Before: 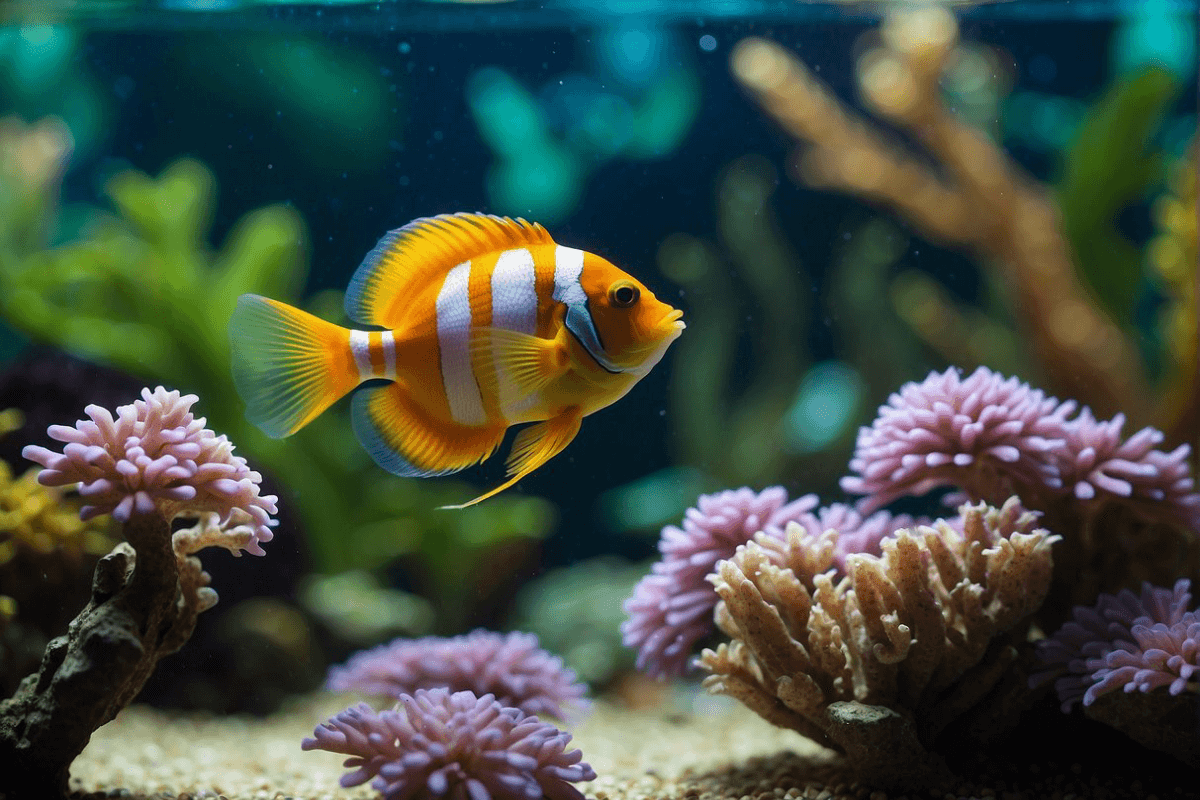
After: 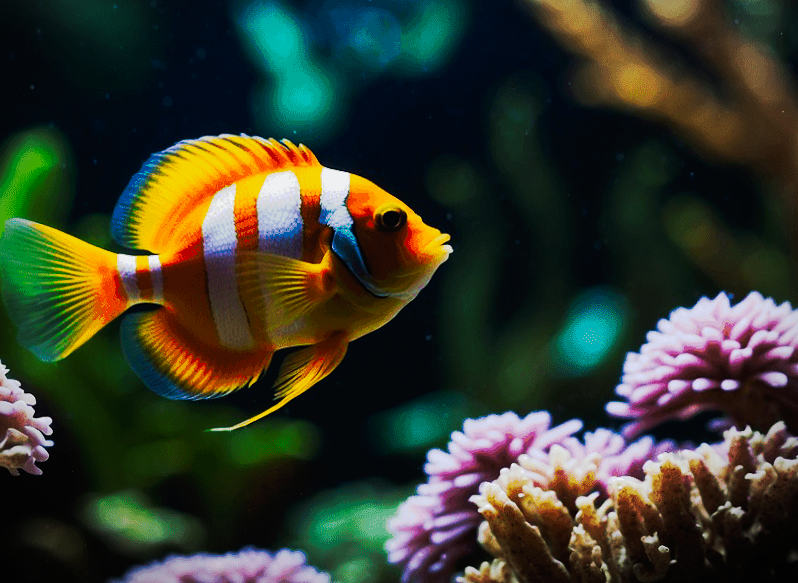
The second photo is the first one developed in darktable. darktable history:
vignetting: fall-off start 87%, automatic ratio true
tone curve: curves: ch0 [(0, 0) (0.003, 0.005) (0.011, 0.007) (0.025, 0.009) (0.044, 0.013) (0.069, 0.017) (0.1, 0.02) (0.136, 0.029) (0.177, 0.052) (0.224, 0.086) (0.277, 0.129) (0.335, 0.188) (0.399, 0.256) (0.468, 0.361) (0.543, 0.526) (0.623, 0.696) (0.709, 0.784) (0.801, 0.85) (0.898, 0.882) (1, 1)], preserve colors none
rotate and perspective: rotation 0.074°, lens shift (vertical) 0.096, lens shift (horizontal) -0.041, crop left 0.043, crop right 0.952, crop top 0.024, crop bottom 0.979
crop and rotate: left 17.046%, top 10.659%, right 12.989%, bottom 14.553%
